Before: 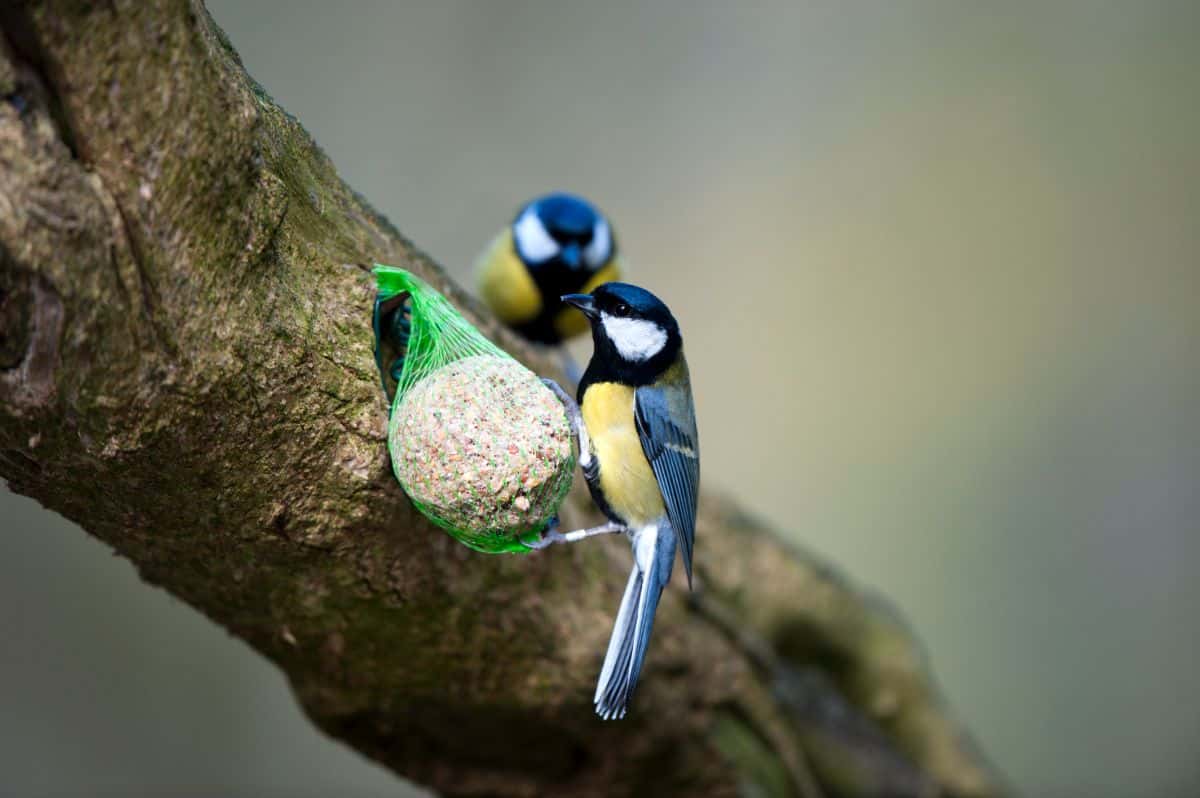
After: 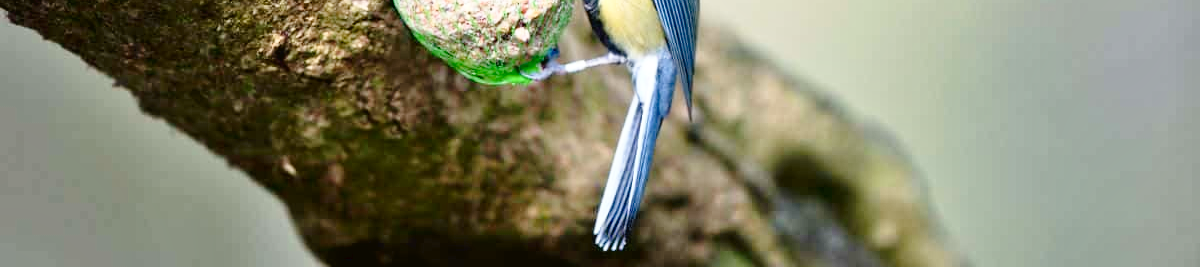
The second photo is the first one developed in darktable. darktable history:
crop and rotate: top 58.875%, bottom 7.547%
tone equalizer: -7 EV 0.159 EV, -6 EV 0.636 EV, -5 EV 1.15 EV, -4 EV 1.31 EV, -3 EV 1.13 EV, -2 EV 0.6 EV, -1 EV 0.168 EV
contrast brightness saturation: contrast 0.222
tone curve: curves: ch0 [(0, 0) (0.003, 0.023) (0.011, 0.025) (0.025, 0.029) (0.044, 0.047) (0.069, 0.079) (0.1, 0.113) (0.136, 0.152) (0.177, 0.199) (0.224, 0.26) (0.277, 0.333) (0.335, 0.404) (0.399, 0.48) (0.468, 0.559) (0.543, 0.635) (0.623, 0.713) (0.709, 0.797) (0.801, 0.879) (0.898, 0.953) (1, 1)], preserve colors none
